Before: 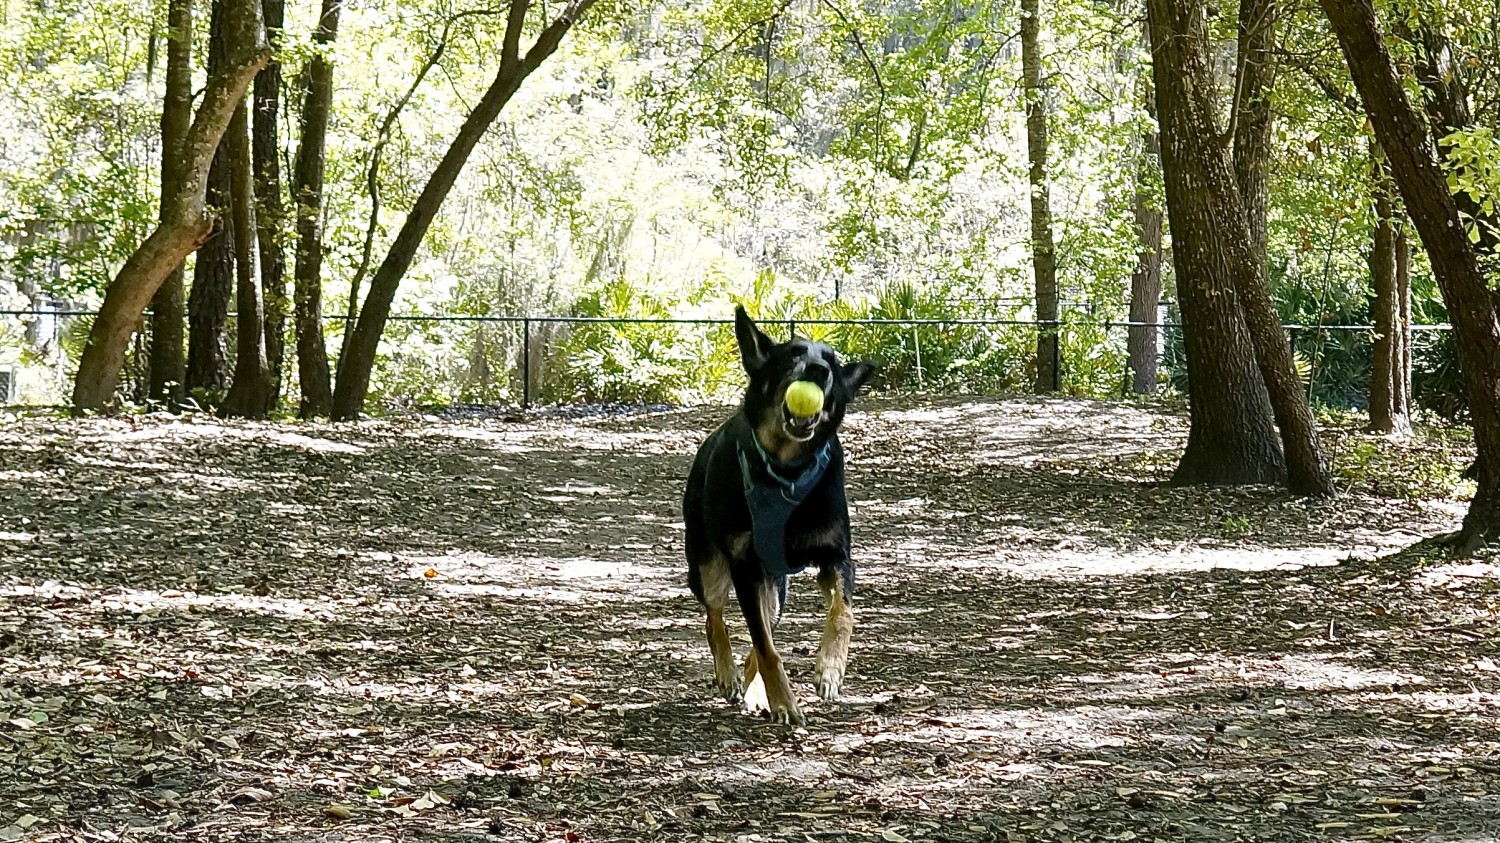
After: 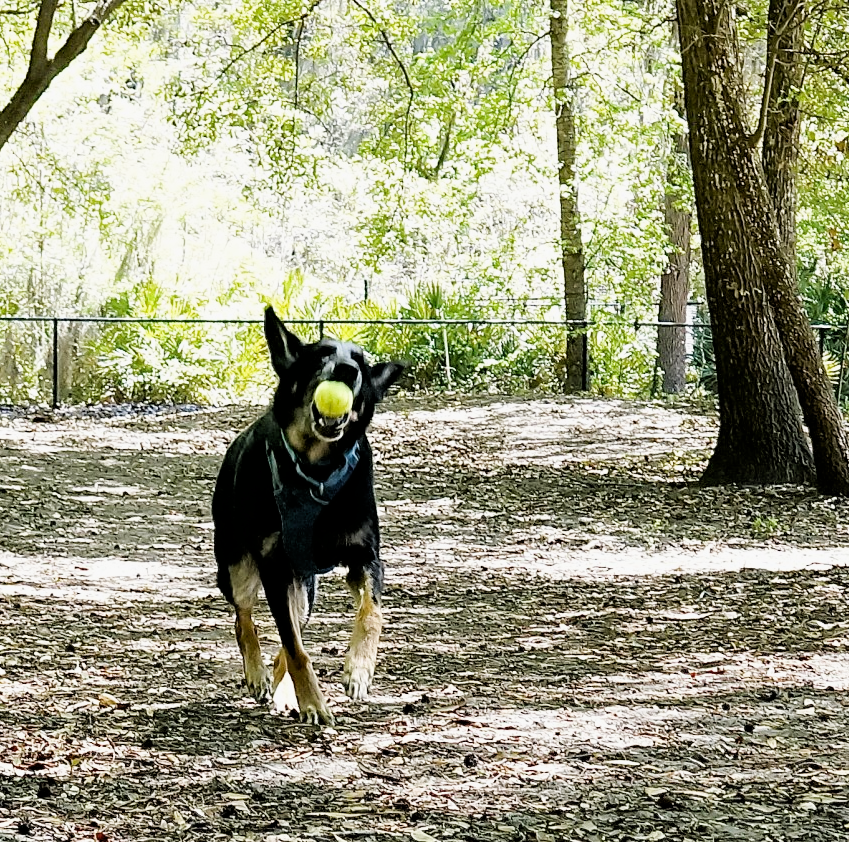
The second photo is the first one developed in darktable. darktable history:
filmic rgb: black relative exposure -5 EV, hardness 2.88, contrast 1.1, highlights saturation mix -20%
exposure: black level correction 0.001, exposure 0.955 EV, compensate exposure bias true, compensate highlight preservation false
rotate and perspective: crop left 0, crop top 0
crop: left 31.458%, top 0%, right 11.876%
